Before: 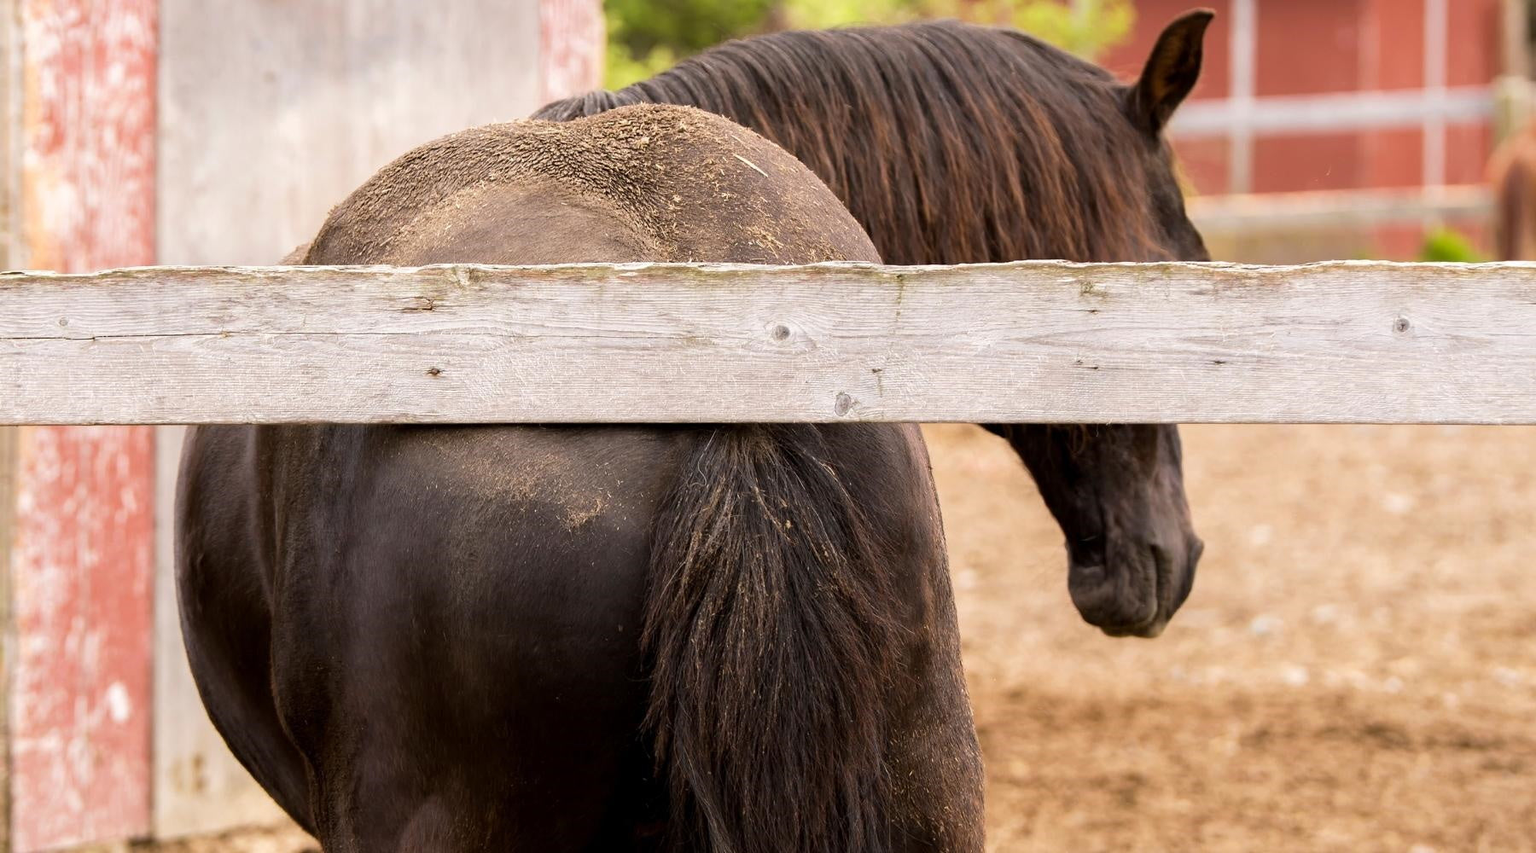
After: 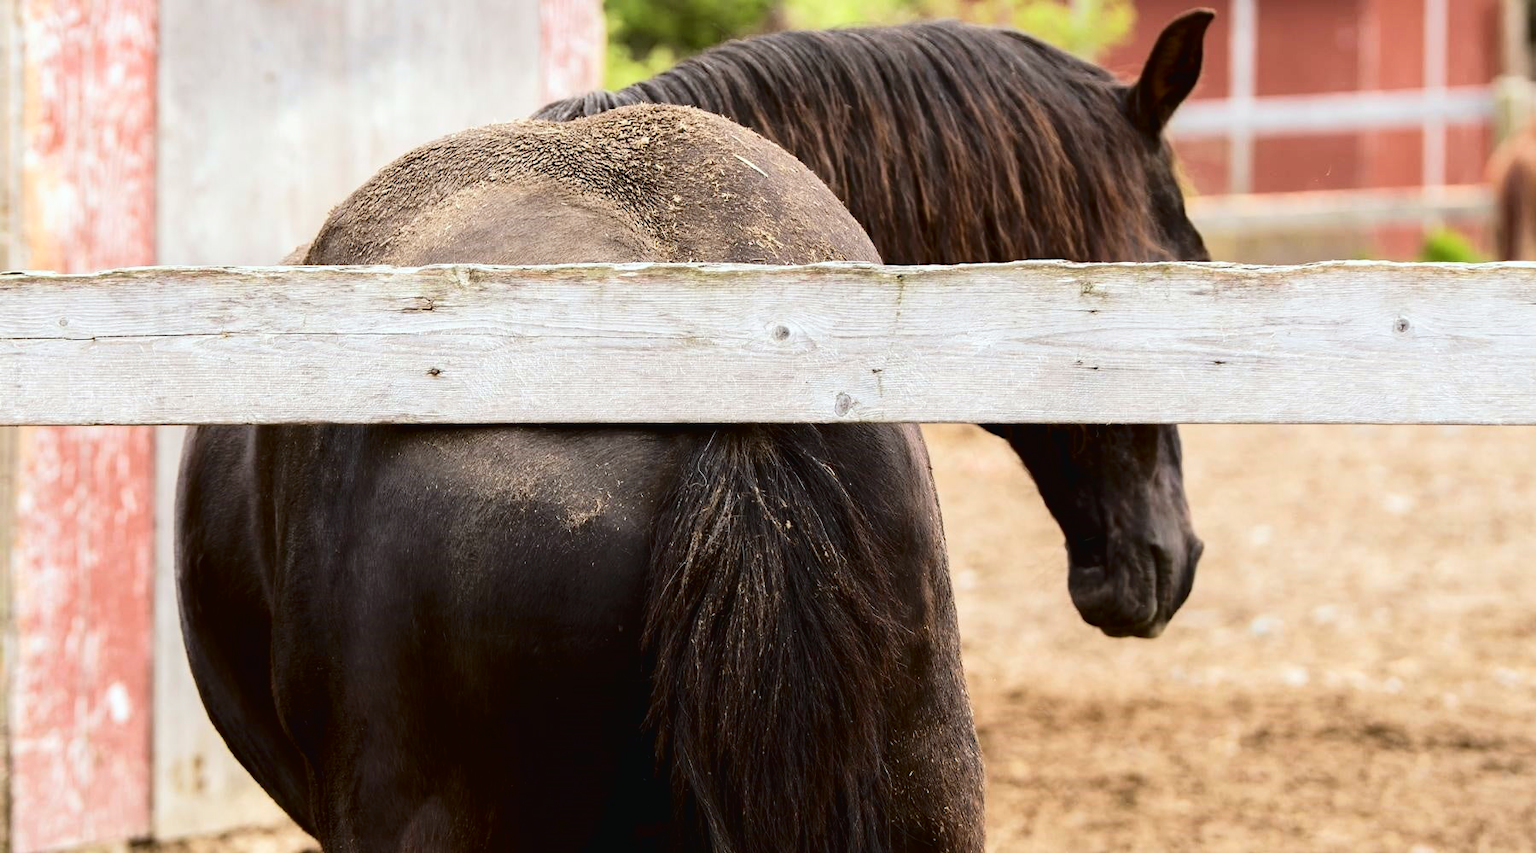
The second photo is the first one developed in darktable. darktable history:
exposure: black level correction -0.001, exposure 0.08 EV, compensate highlight preservation false
color calibration: illuminant as shot in camera, x 0.359, y 0.362, temperature 4591.56 K, saturation algorithm version 1 (2020)
tone curve: curves: ch0 [(0, 0) (0.003, 0.02) (0.011, 0.021) (0.025, 0.022) (0.044, 0.023) (0.069, 0.026) (0.1, 0.04) (0.136, 0.06) (0.177, 0.092) (0.224, 0.127) (0.277, 0.176) (0.335, 0.258) (0.399, 0.349) (0.468, 0.444) (0.543, 0.546) (0.623, 0.649) (0.709, 0.754) (0.801, 0.842) (0.898, 0.922) (1, 1)], color space Lab, independent channels
